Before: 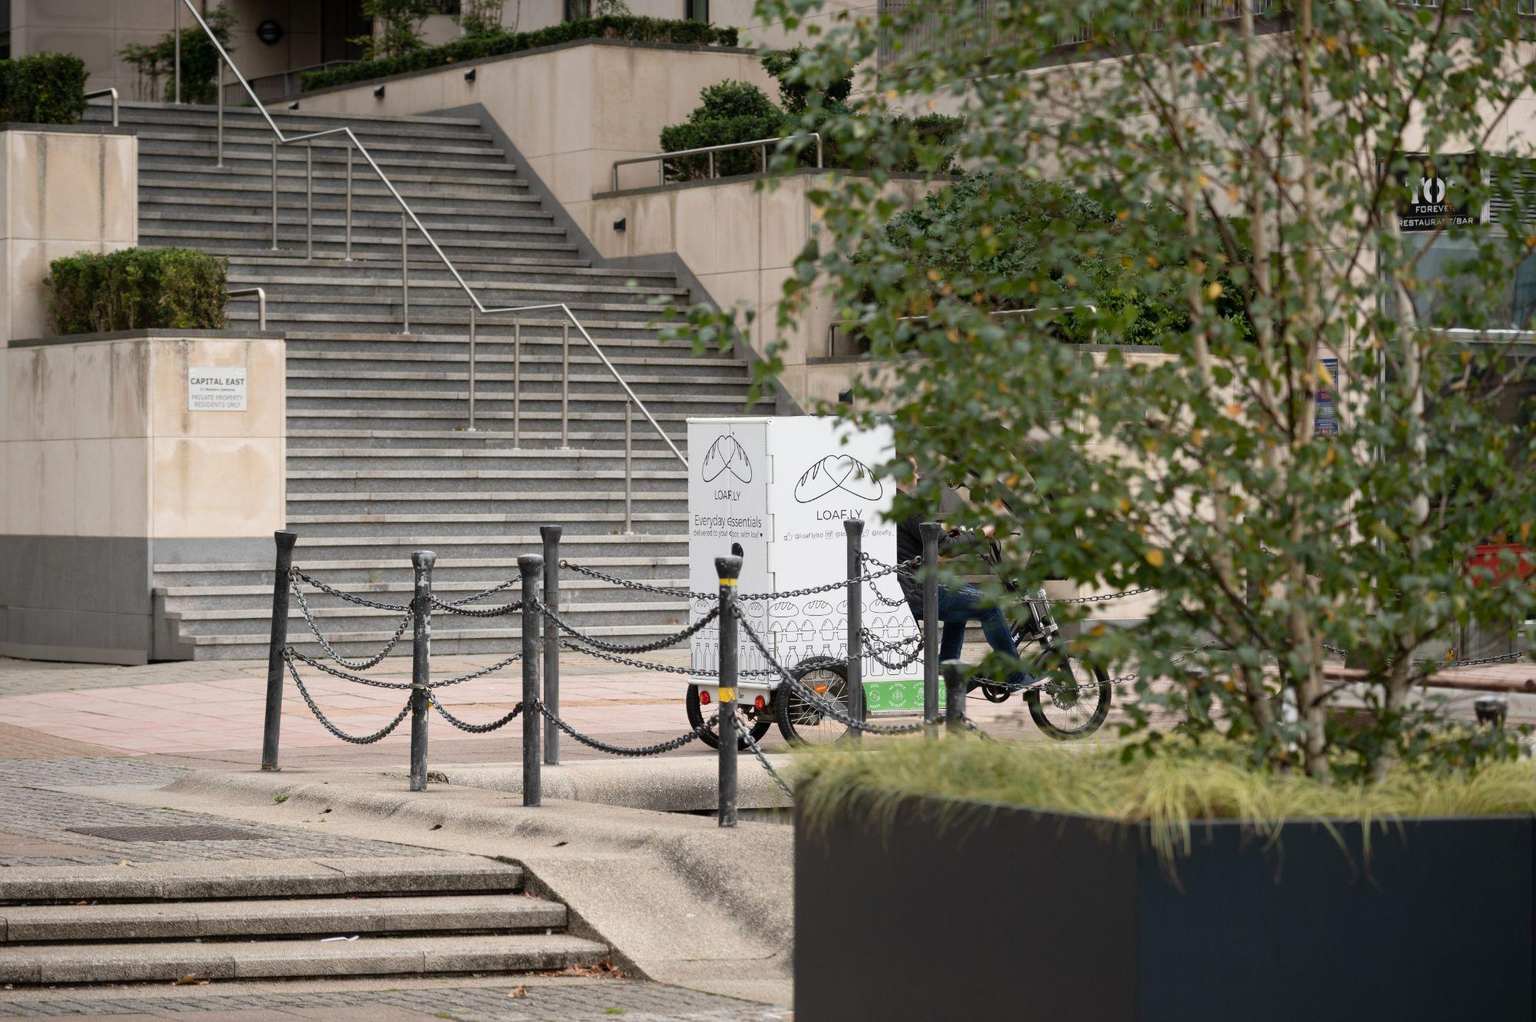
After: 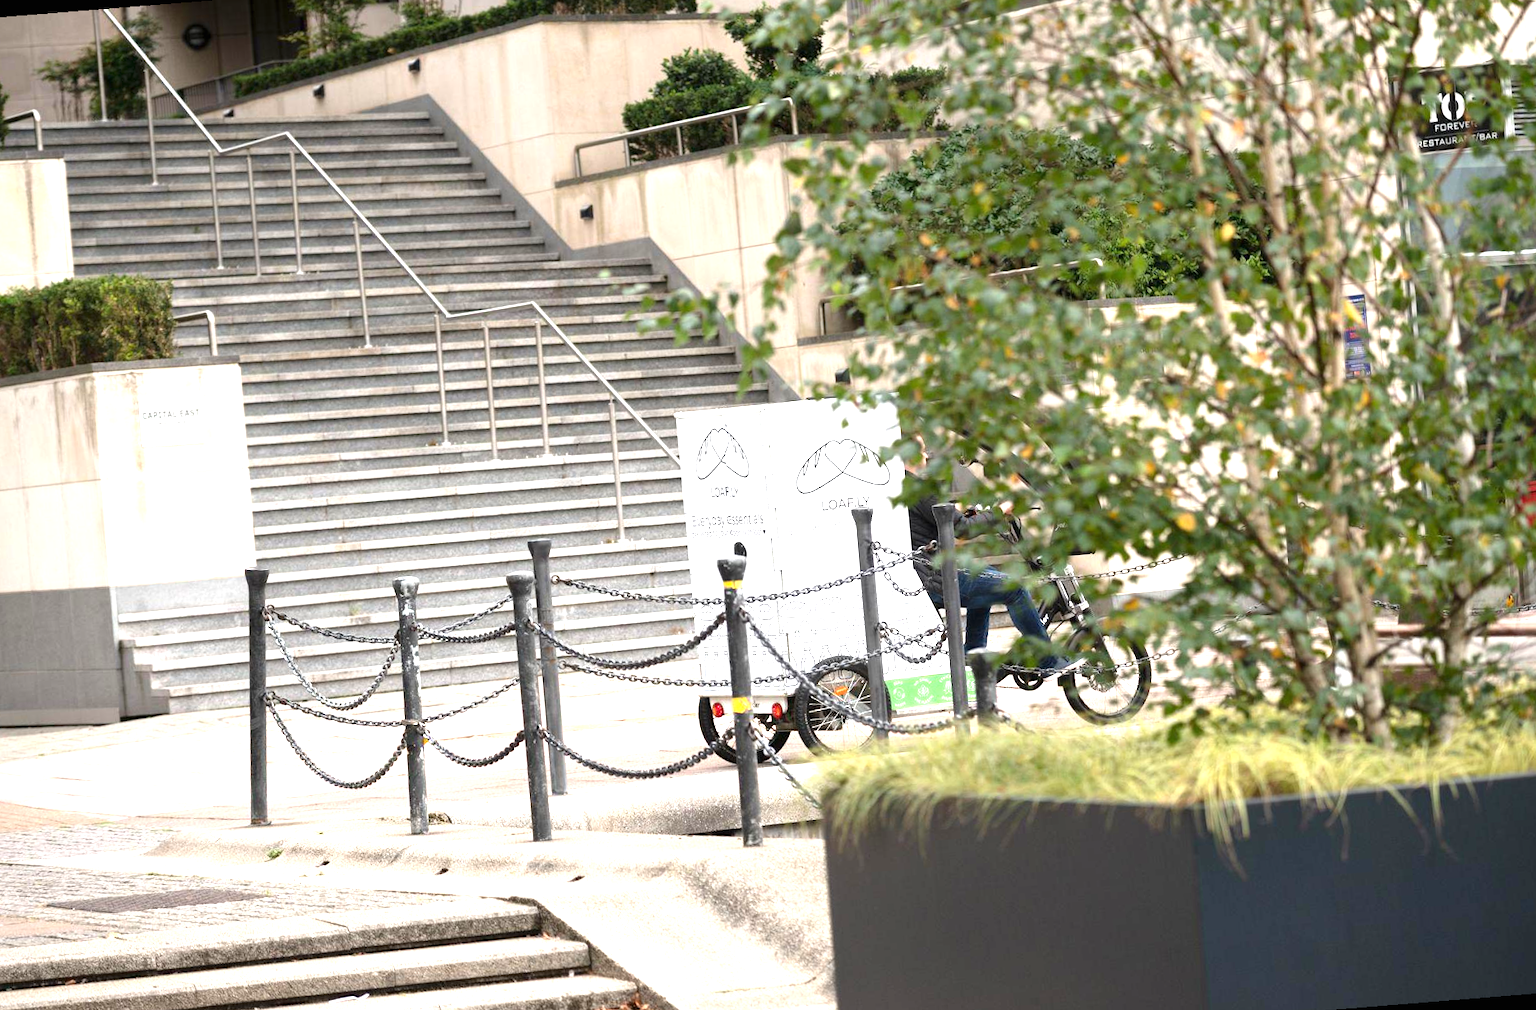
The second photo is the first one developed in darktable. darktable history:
rotate and perspective: rotation -4.57°, crop left 0.054, crop right 0.944, crop top 0.087, crop bottom 0.914
exposure: black level correction 0, exposure 1.379 EV, compensate exposure bias true, compensate highlight preservation false
